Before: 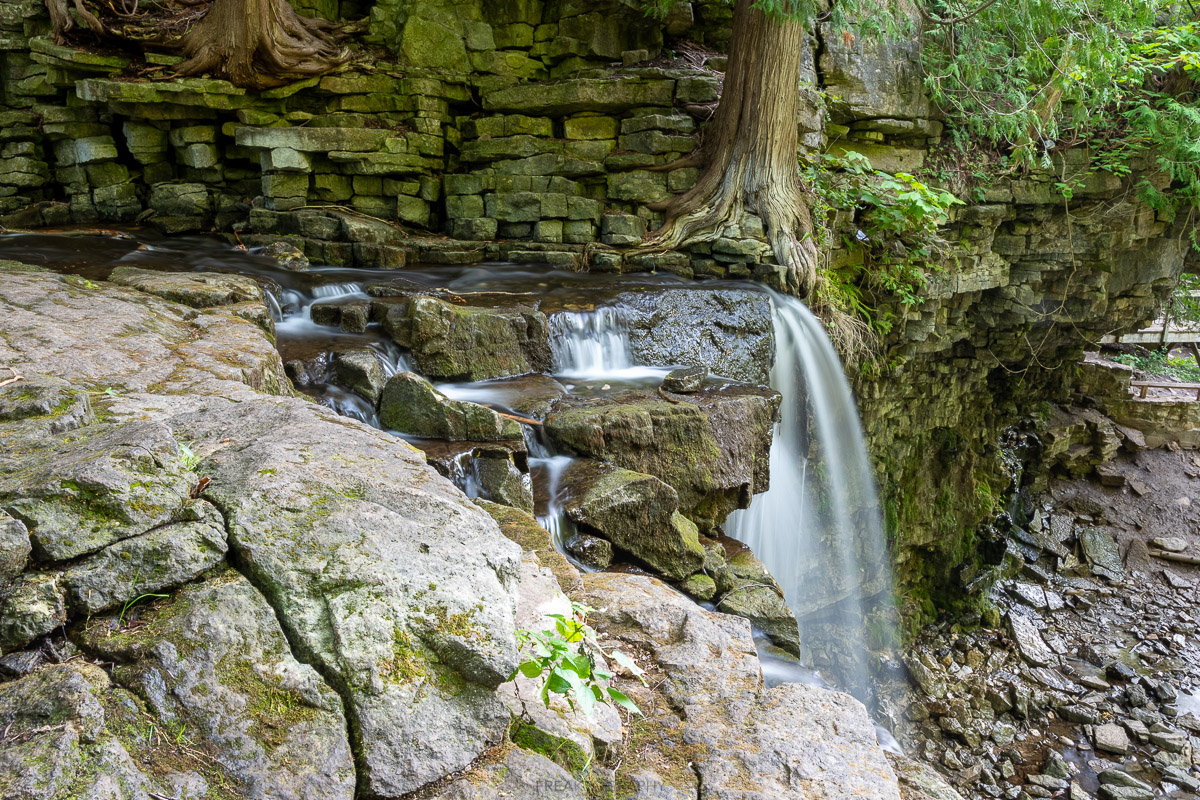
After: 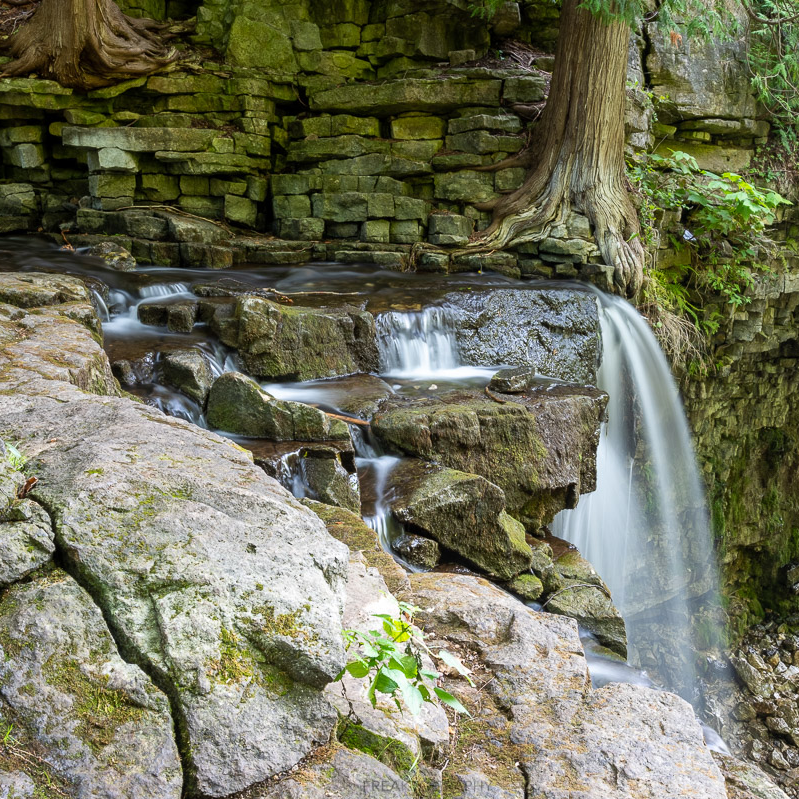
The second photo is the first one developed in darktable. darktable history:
white balance: emerald 1
crop and rotate: left 14.436%, right 18.898%
